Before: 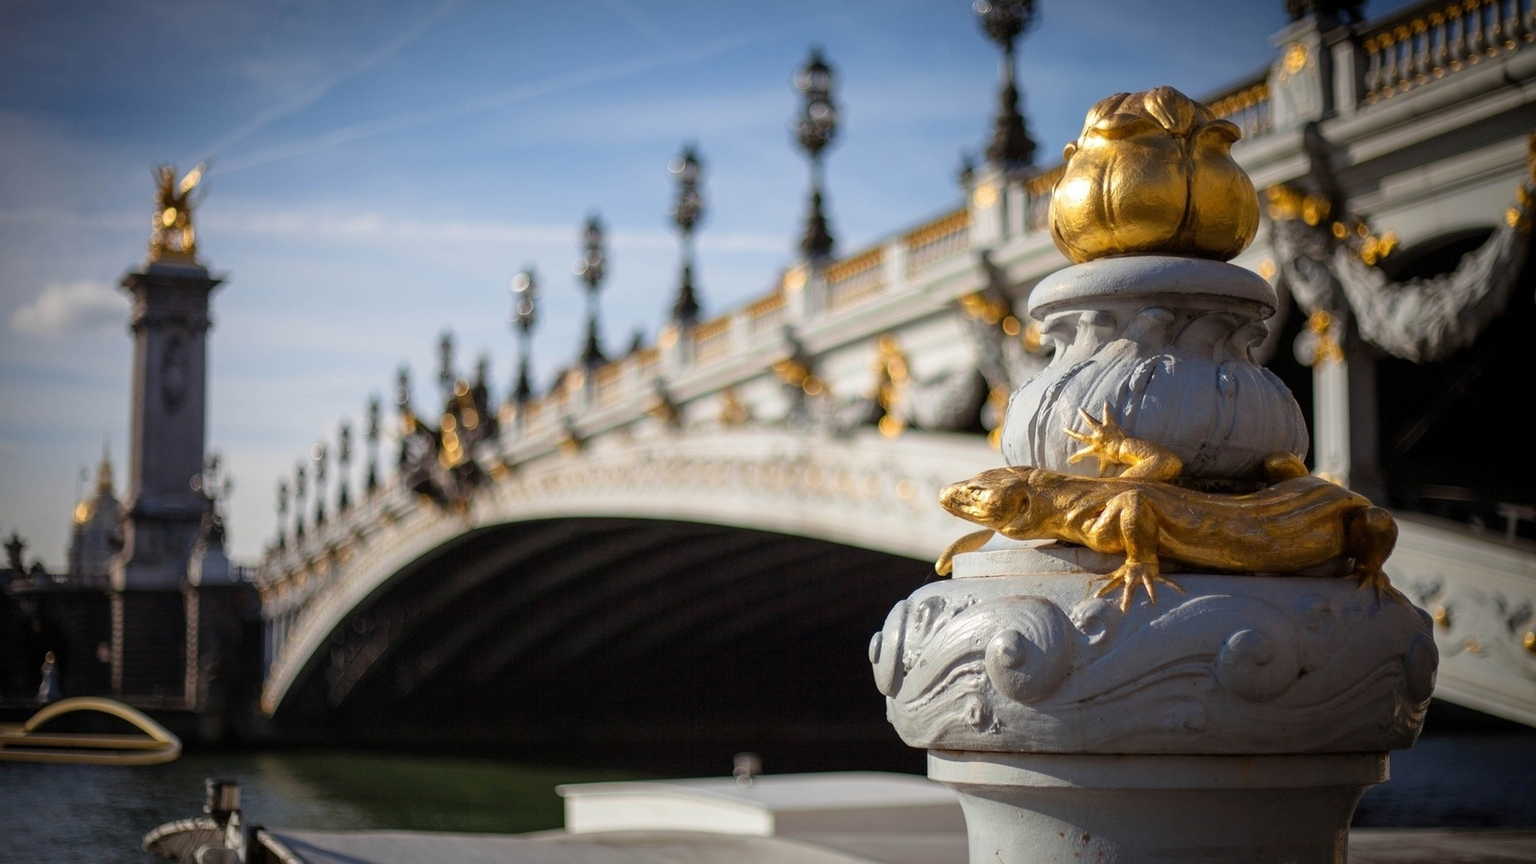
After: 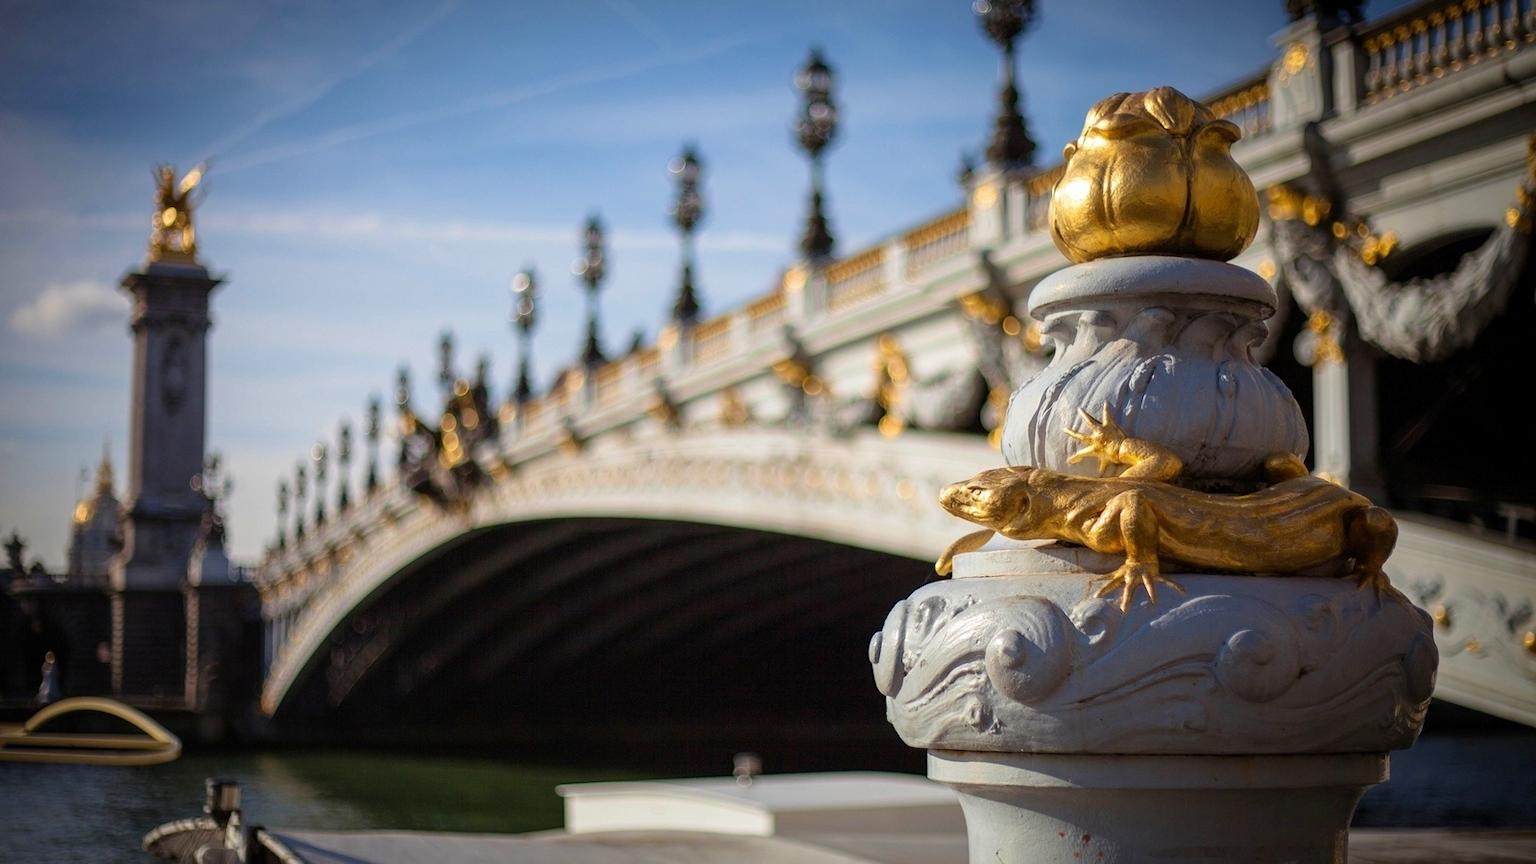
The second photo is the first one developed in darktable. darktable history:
velvia: strength 22.12%
